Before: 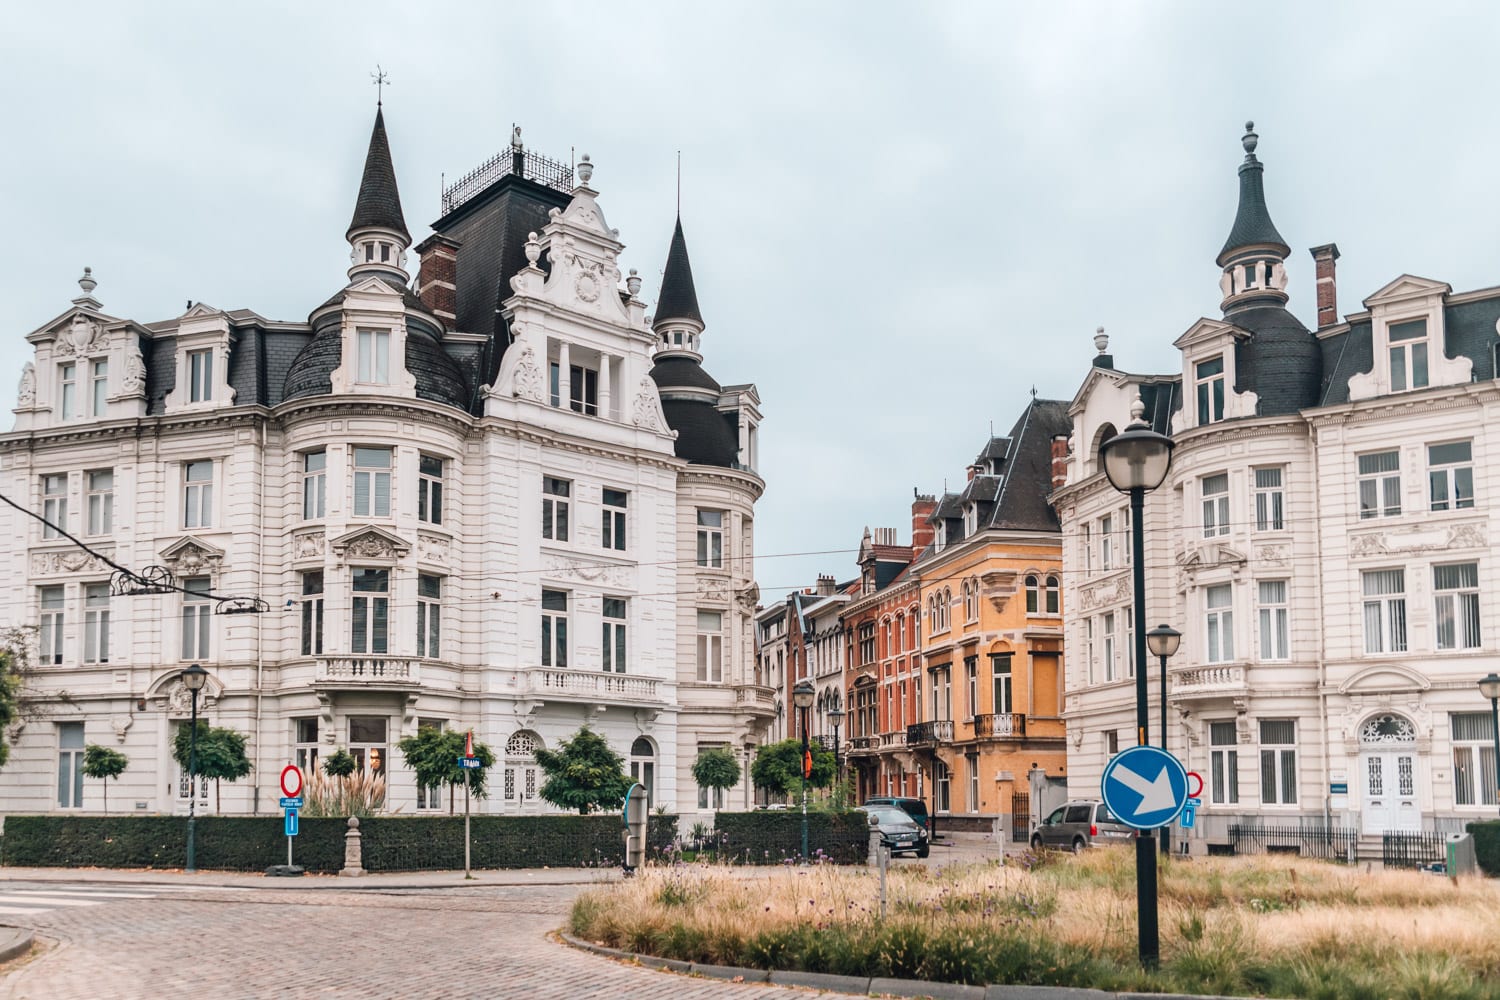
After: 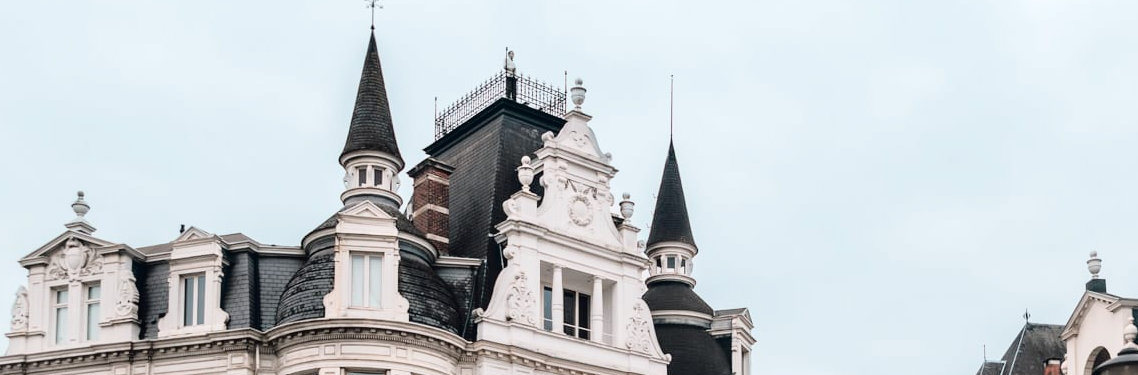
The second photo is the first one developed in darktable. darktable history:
crop: left 0.512%, top 7.634%, right 23.589%, bottom 54.772%
tone curve: curves: ch0 [(0, 0) (0.003, 0.003) (0.011, 0.006) (0.025, 0.015) (0.044, 0.025) (0.069, 0.034) (0.1, 0.052) (0.136, 0.092) (0.177, 0.157) (0.224, 0.228) (0.277, 0.305) (0.335, 0.392) (0.399, 0.466) (0.468, 0.543) (0.543, 0.612) (0.623, 0.692) (0.709, 0.78) (0.801, 0.865) (0.898, 0.935) (1, 1)], color space Lab, independent channels, preserve colors none
